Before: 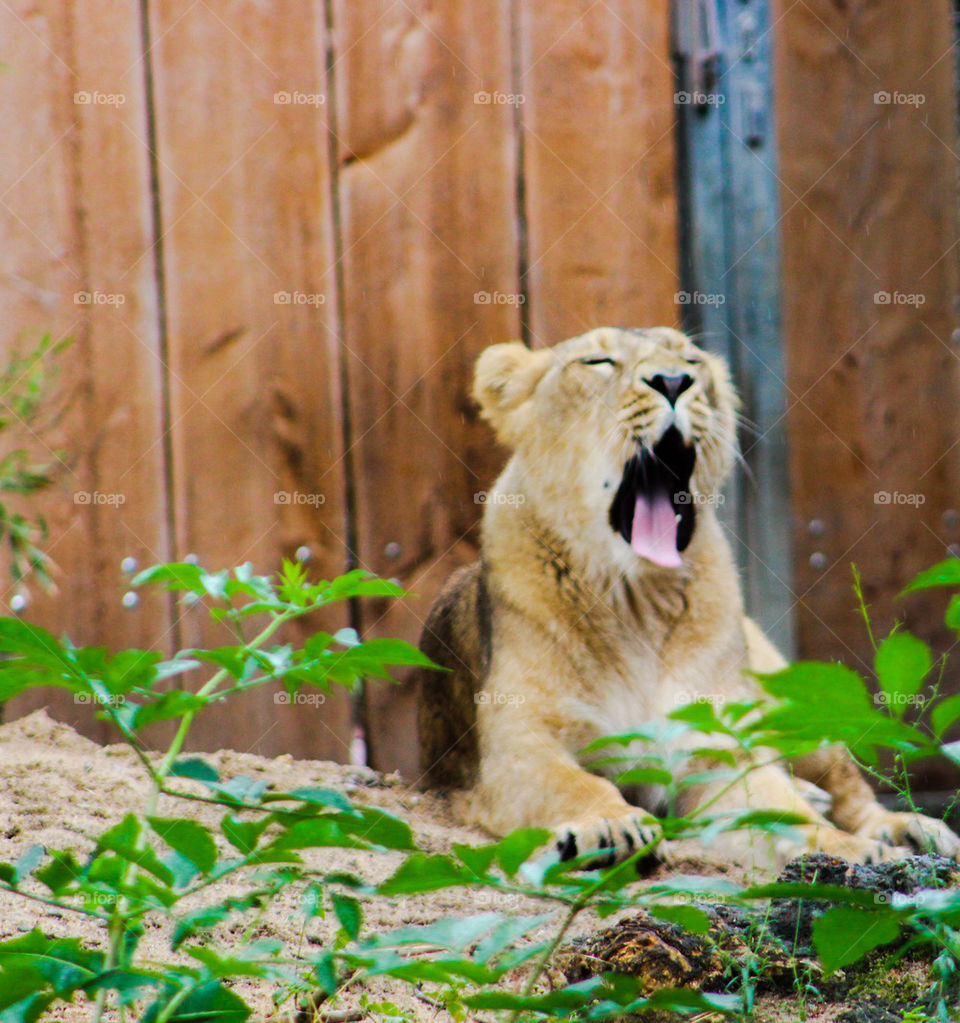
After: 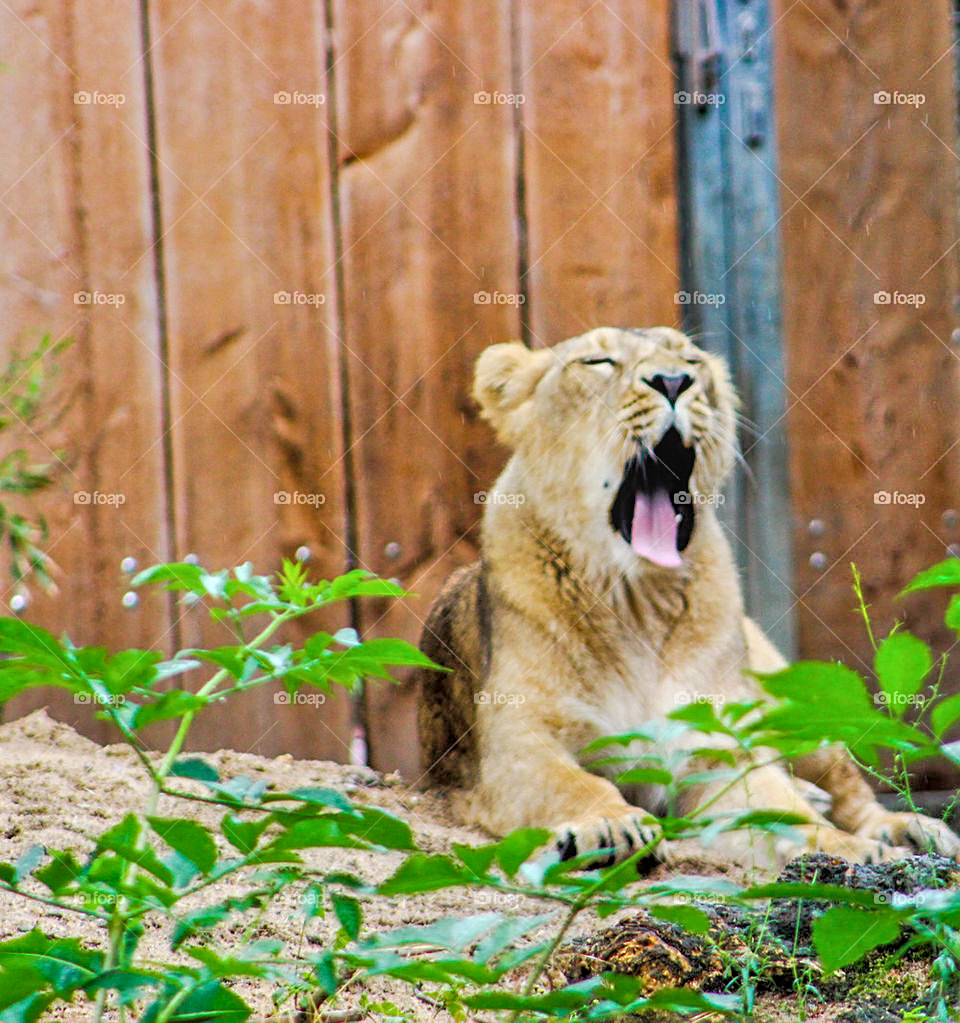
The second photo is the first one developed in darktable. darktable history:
sharpen: on, module defaults
tone equalizer: -7 EV 0.152 EV, -6 EV 0.626 EV, -5 EV 1.16 EV, -4 EV 1.32 EV, -3 EV 1.16 EV, -2 EV 0.6 EV, -1 EV 0.165 EV
local contrast: on, module defaults
